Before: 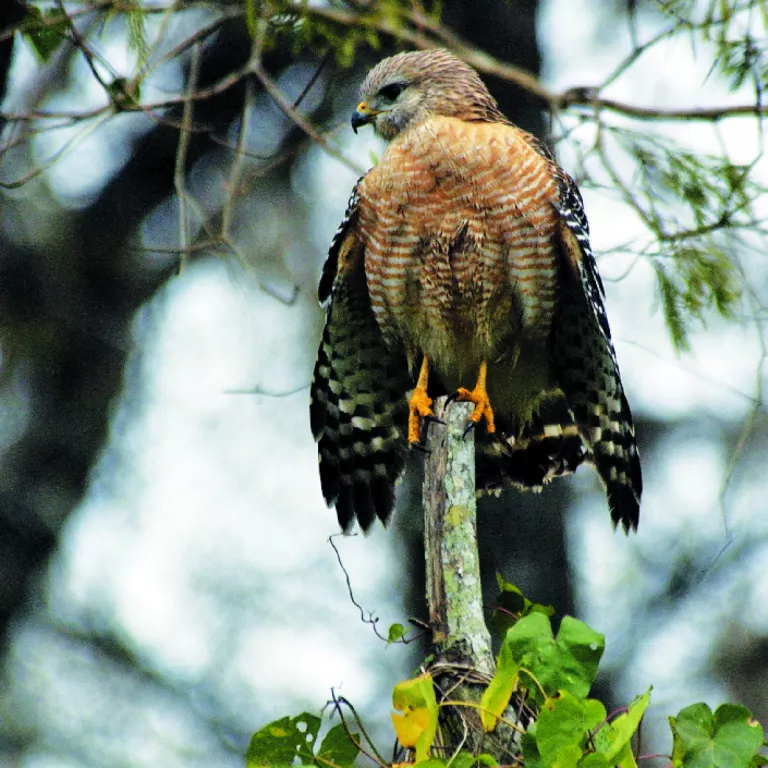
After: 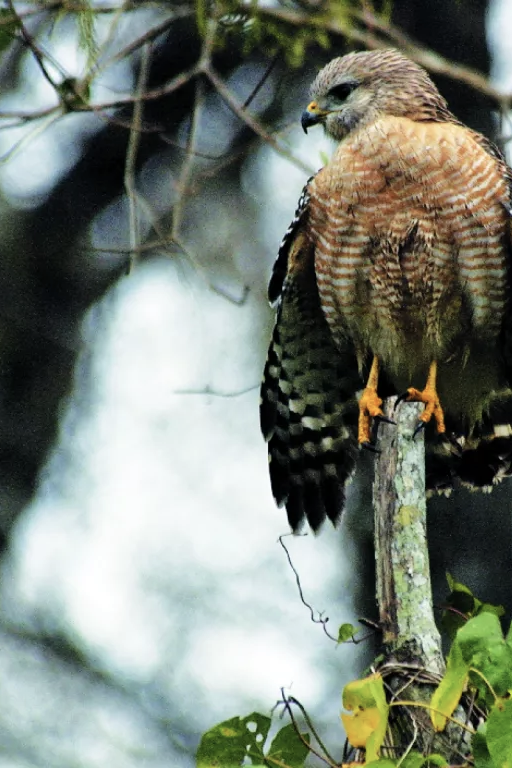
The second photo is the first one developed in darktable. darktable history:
crop and rotate: left 6.617%, right 26.717%
contrast brightness saturation: contrast 0.06, brightness -0.01, saturation -0.23
